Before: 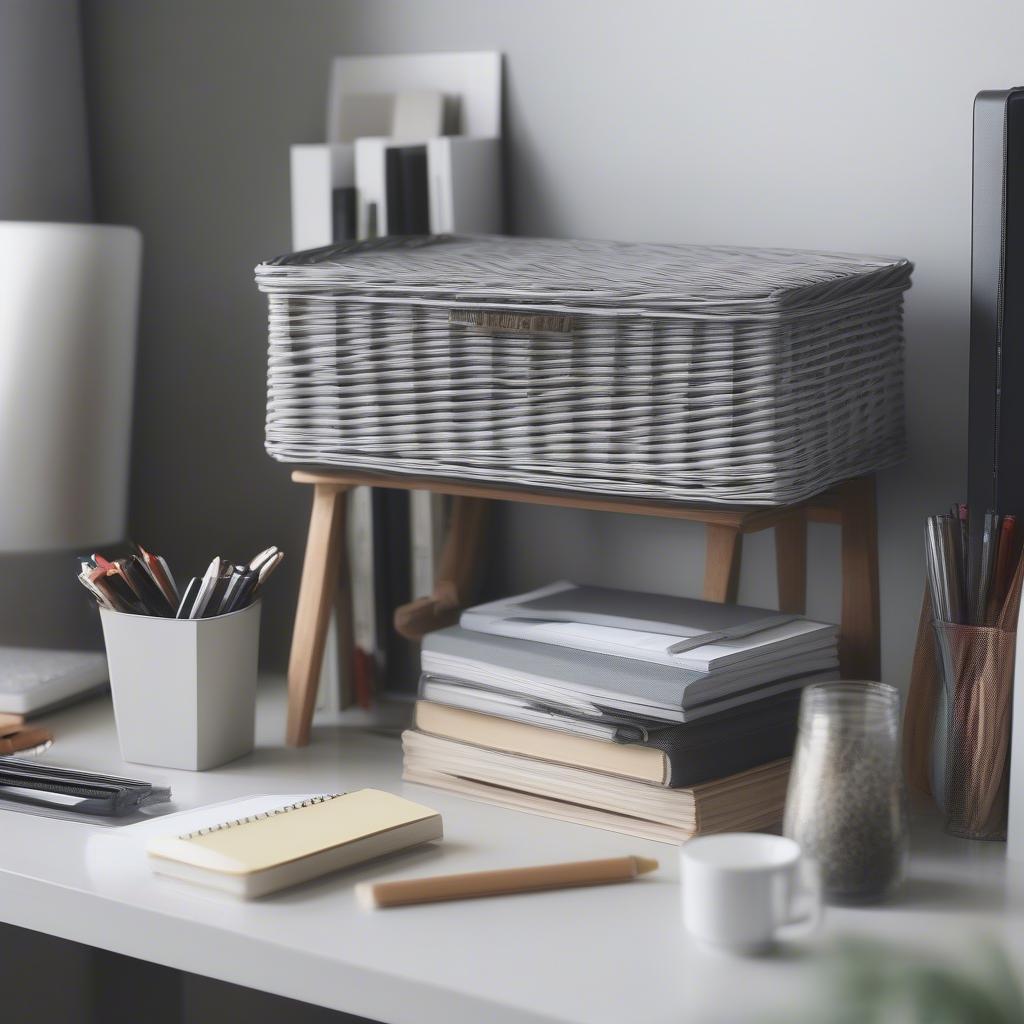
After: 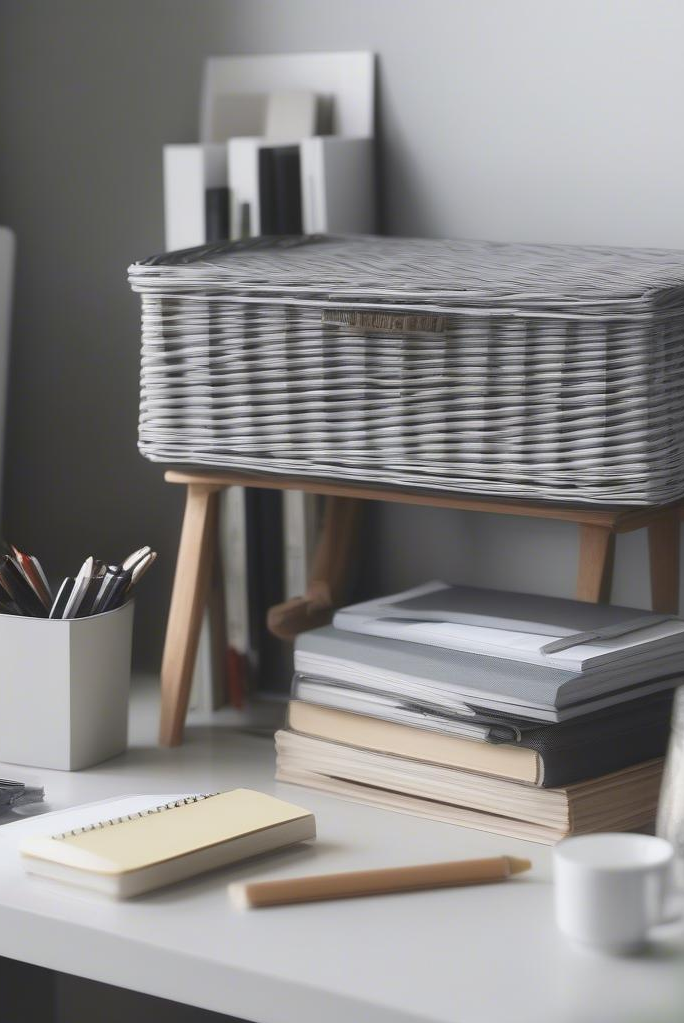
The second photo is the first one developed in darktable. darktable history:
crop and rotate: left 12.433%, right 20.685%
